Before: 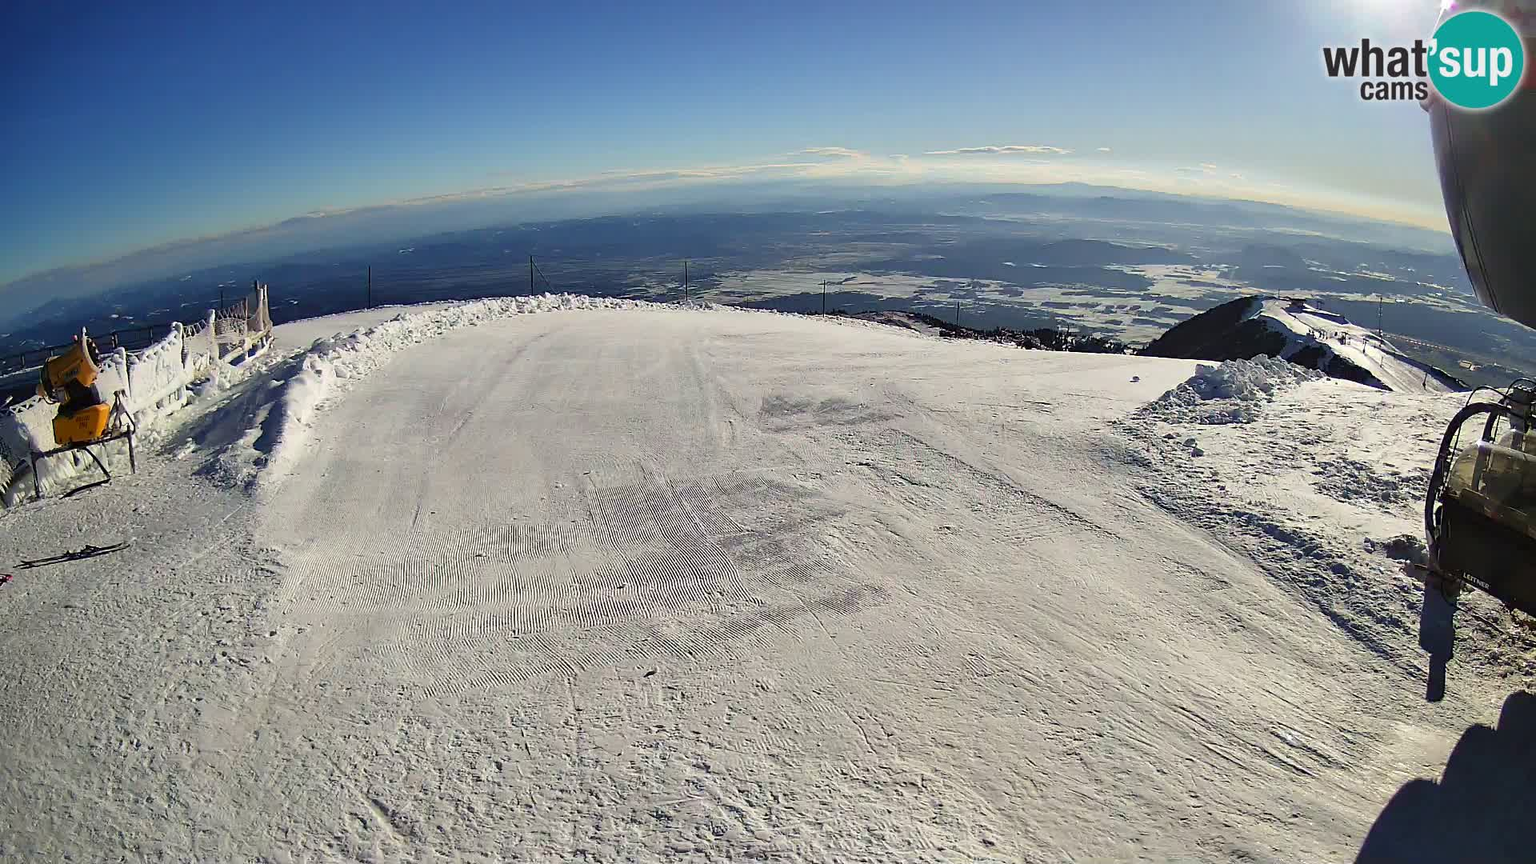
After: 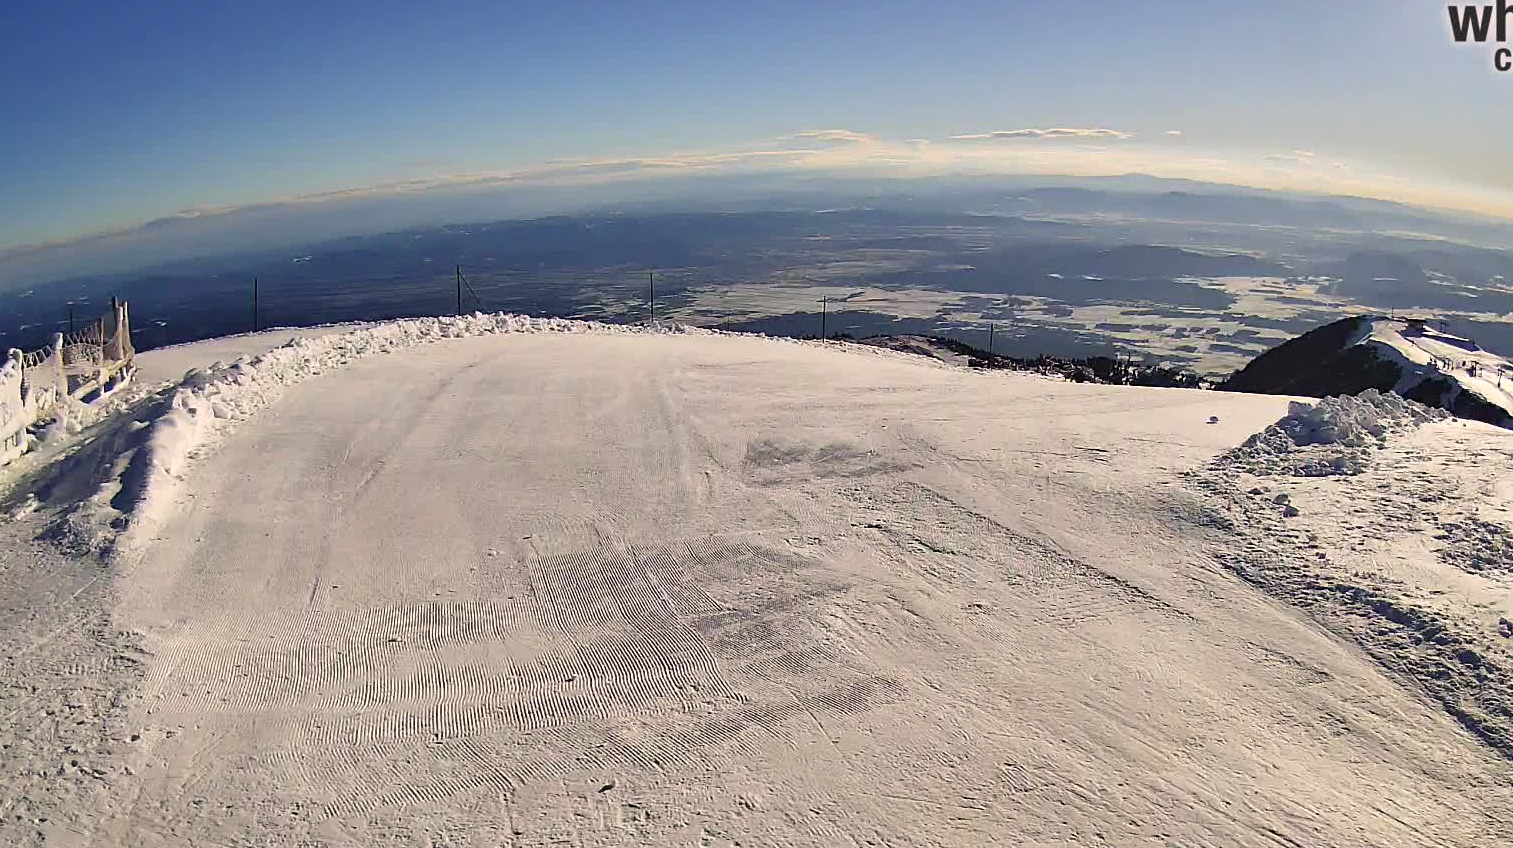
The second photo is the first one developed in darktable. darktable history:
tone equalizer: mask exposure compensation -0.485 EV
crop and rotate: left 10.754%, top 5.082%, right 10.416%, bottom 16.344%
color correction: highlights a* 5.85, highlights b* 4.75
